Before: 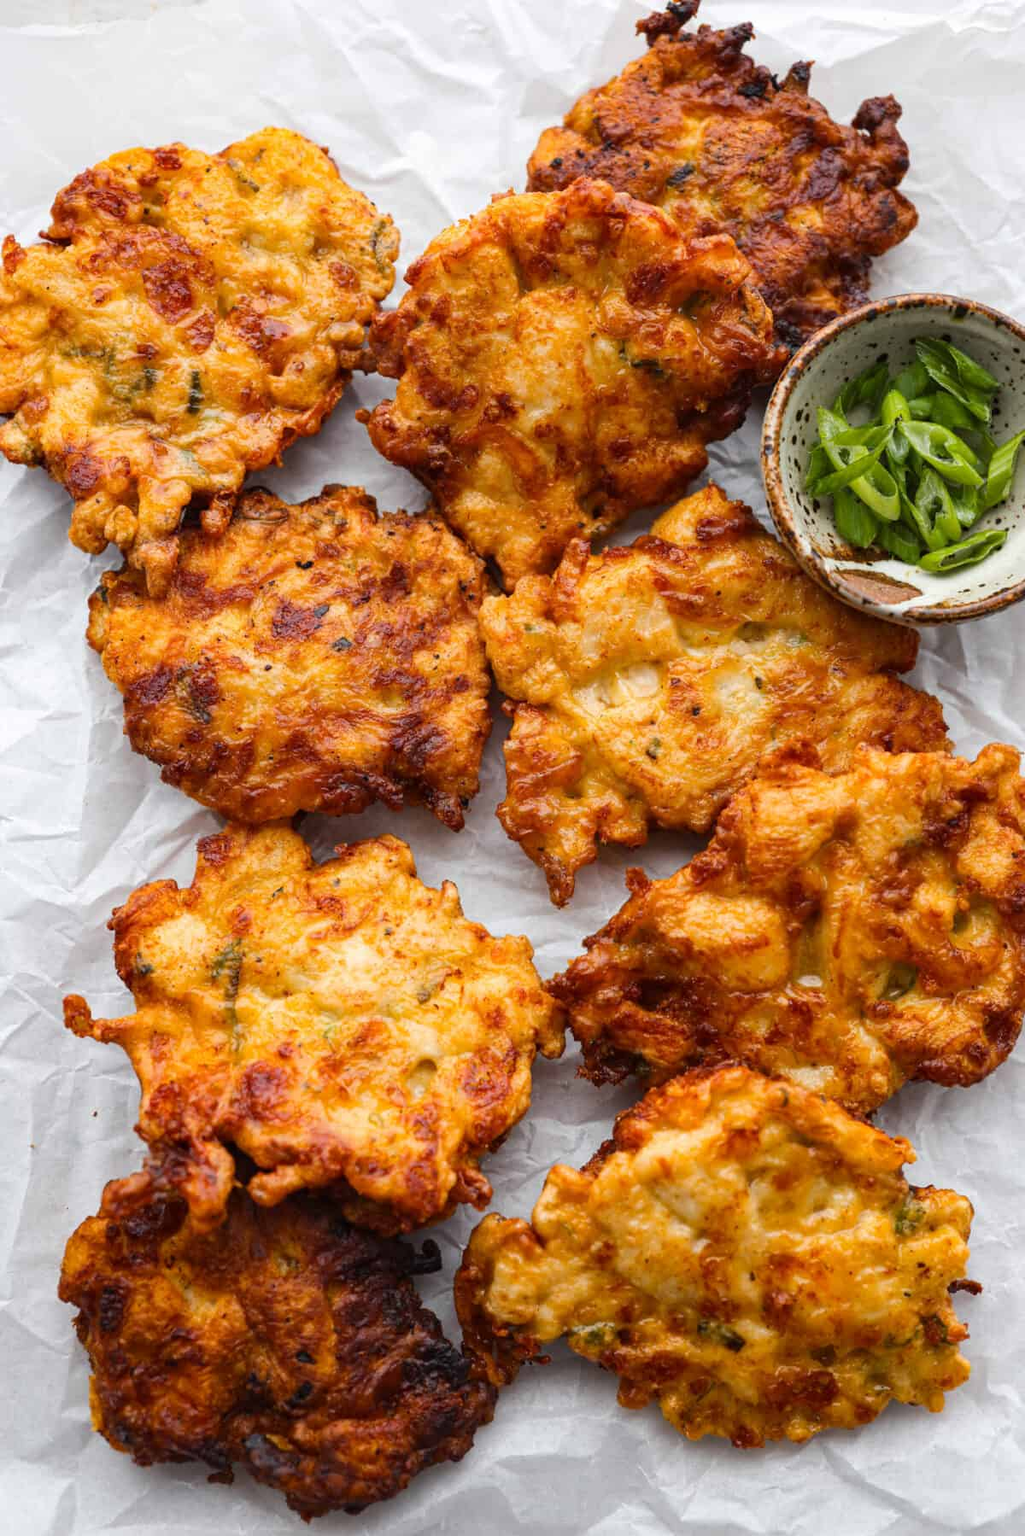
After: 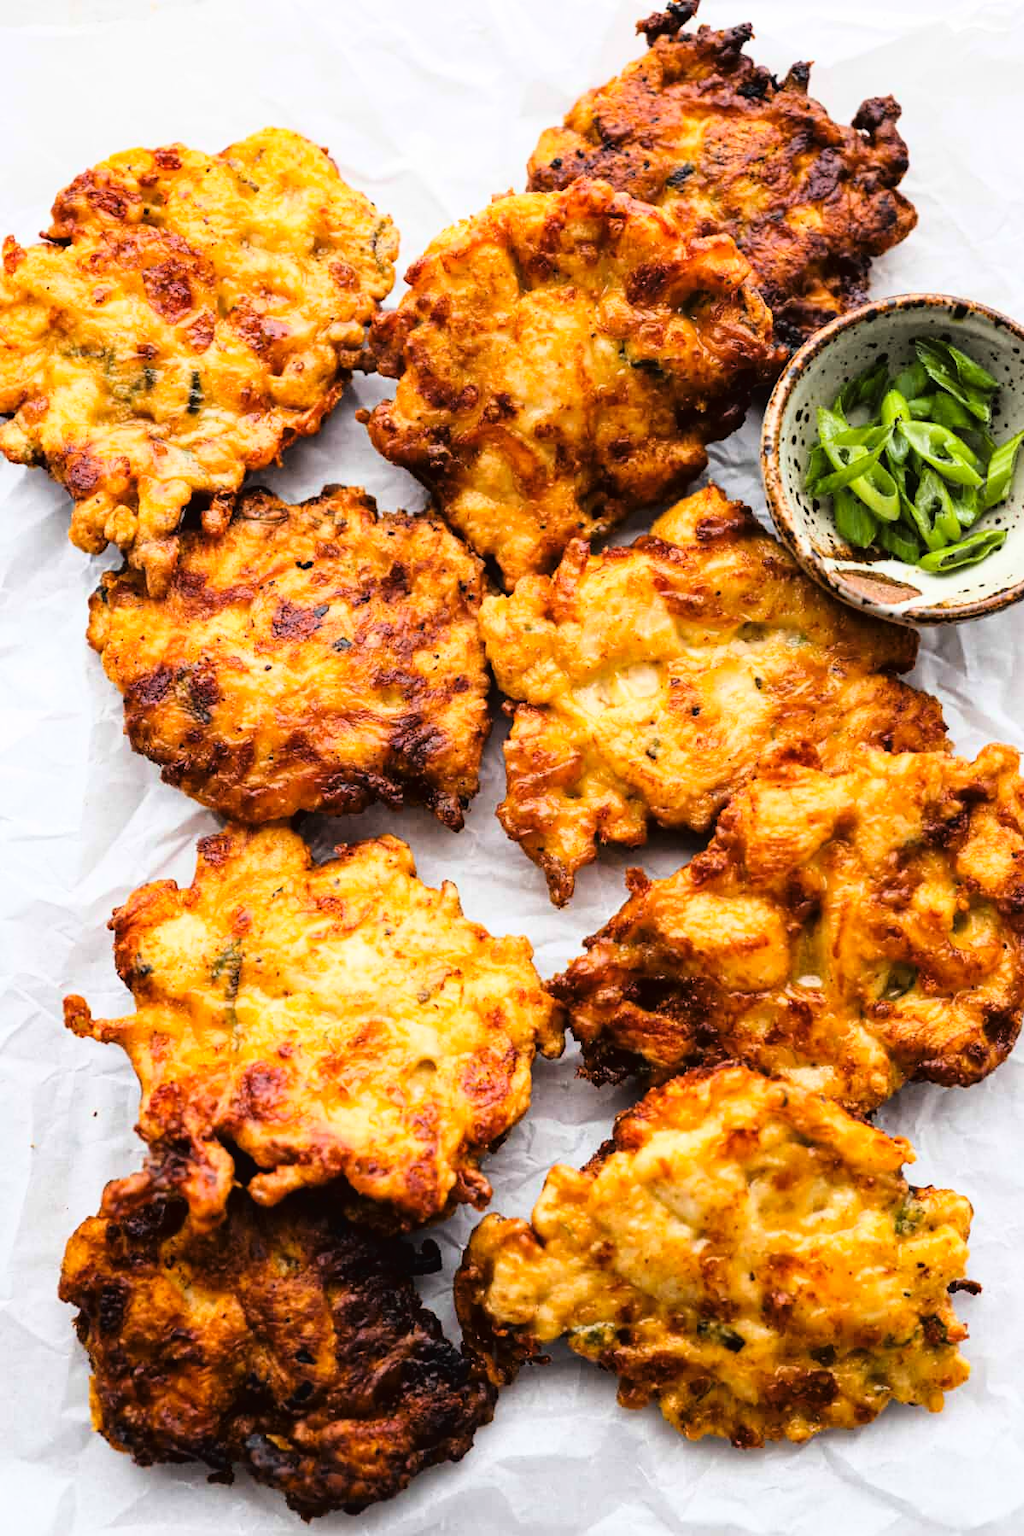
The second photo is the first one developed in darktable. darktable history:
tone curve: curves: ch0 [(0, 0.016) (0.11, 0.039) (0.259, 0.235) (0.383, 0.437) (0.499, 0.597) (0.733, 0.867) (0.843, 0.948) (1, 1)], color space Lab, linked channels, preserve colors none
